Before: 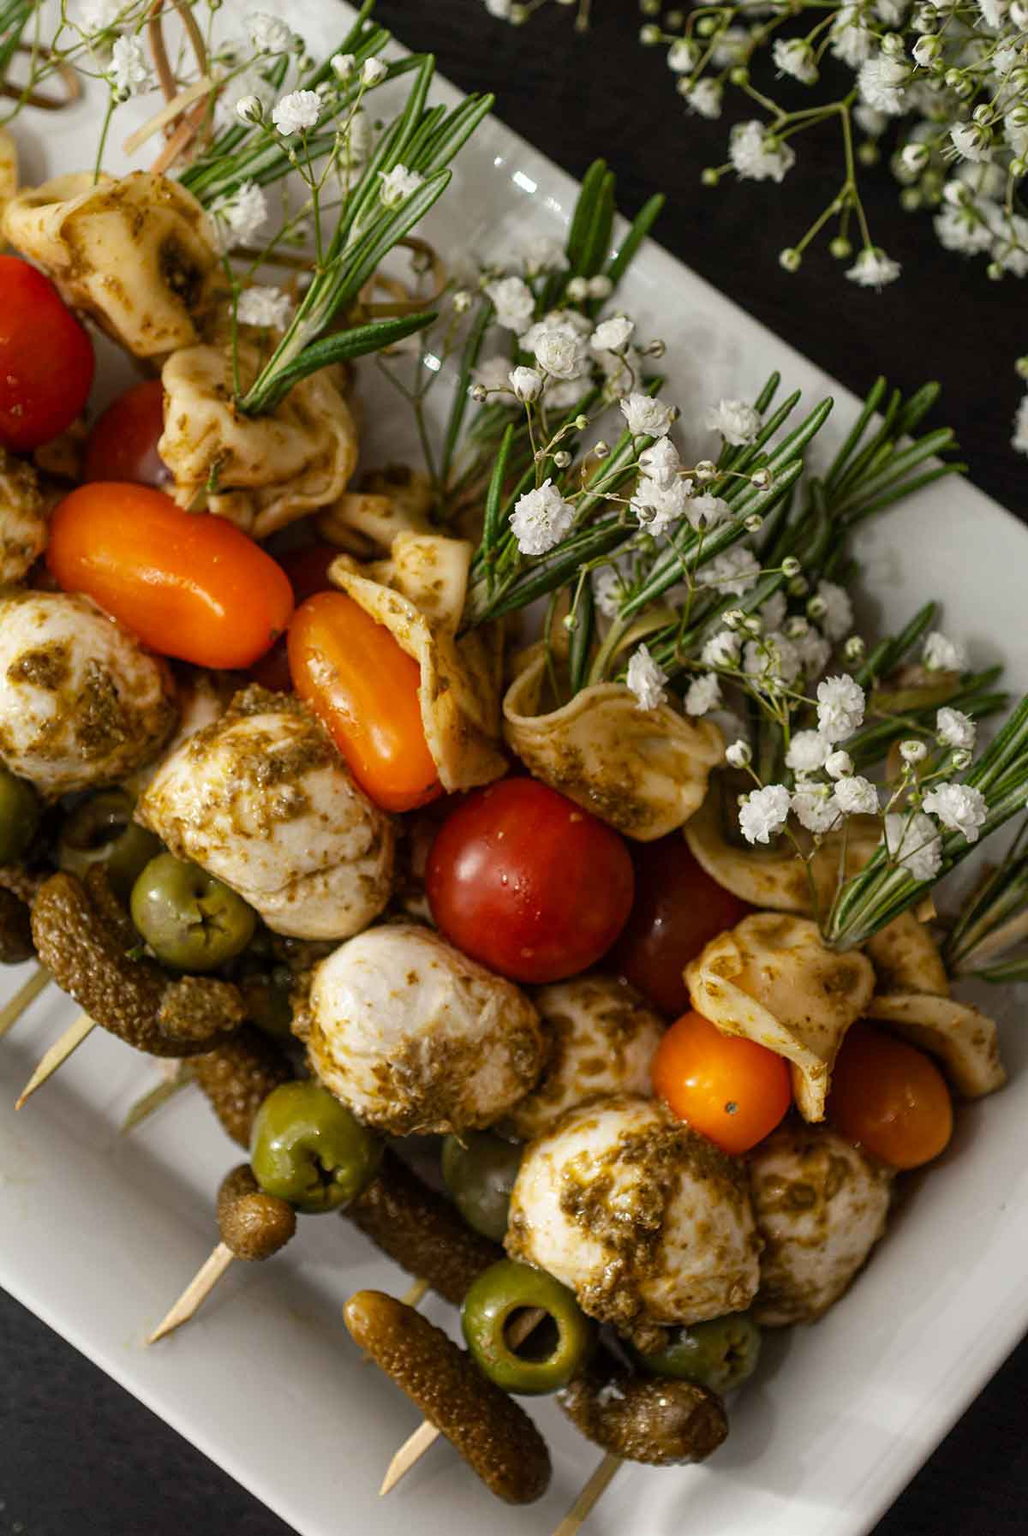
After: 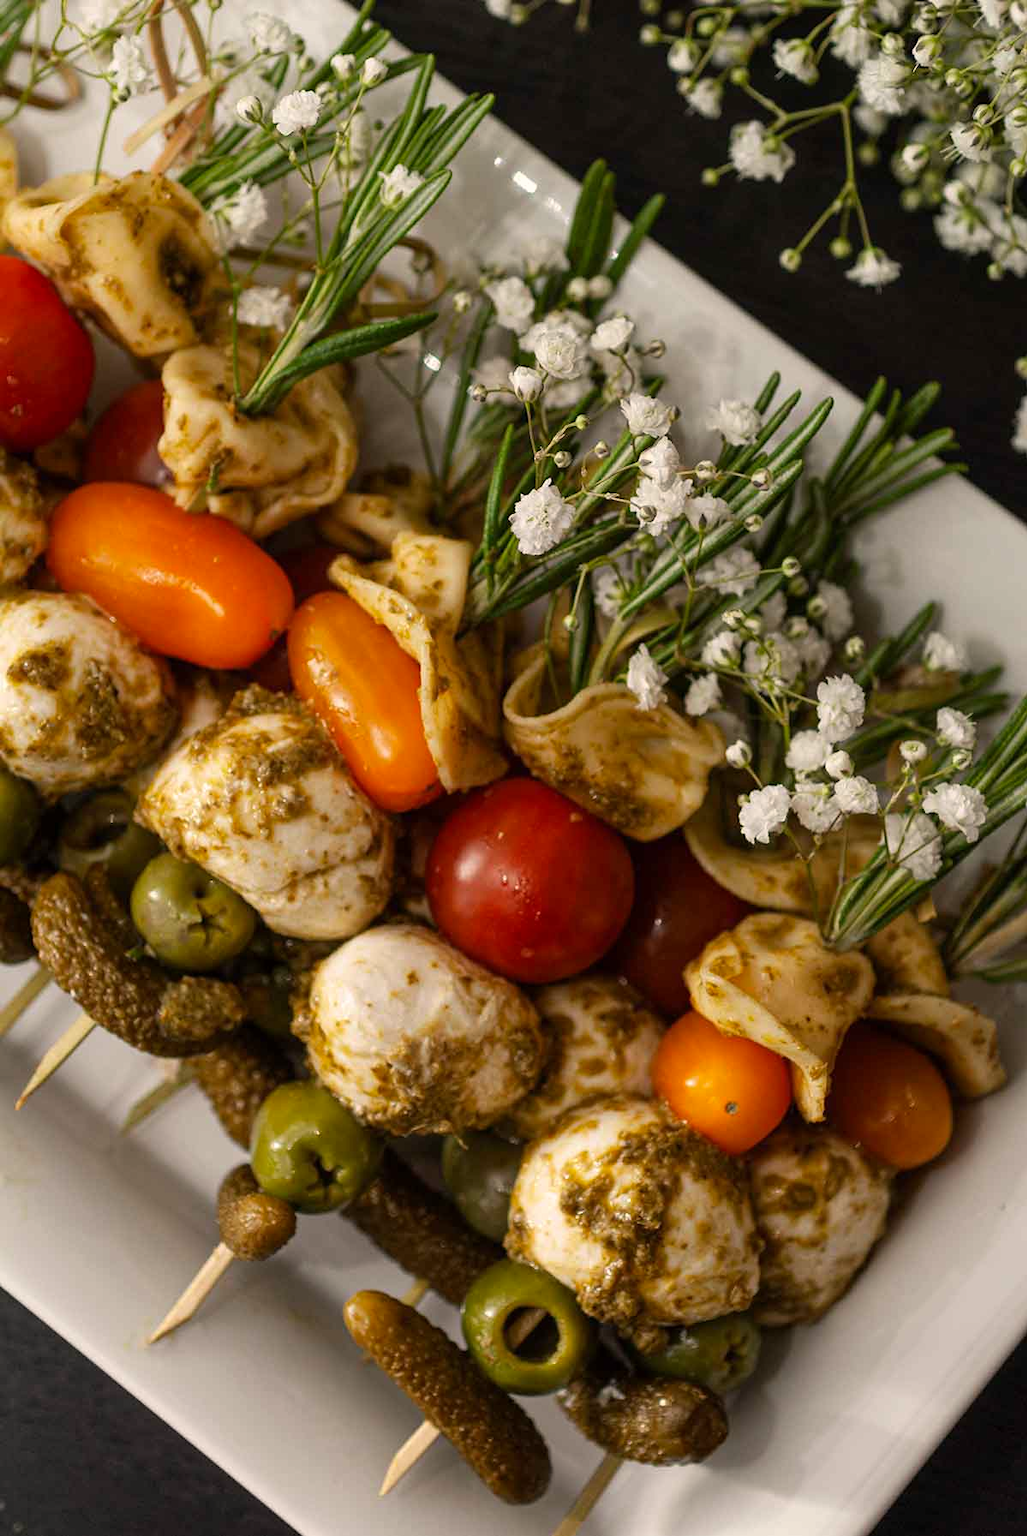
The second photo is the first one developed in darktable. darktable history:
color correction: highlights a* 3.86, highlights b* 5.12
